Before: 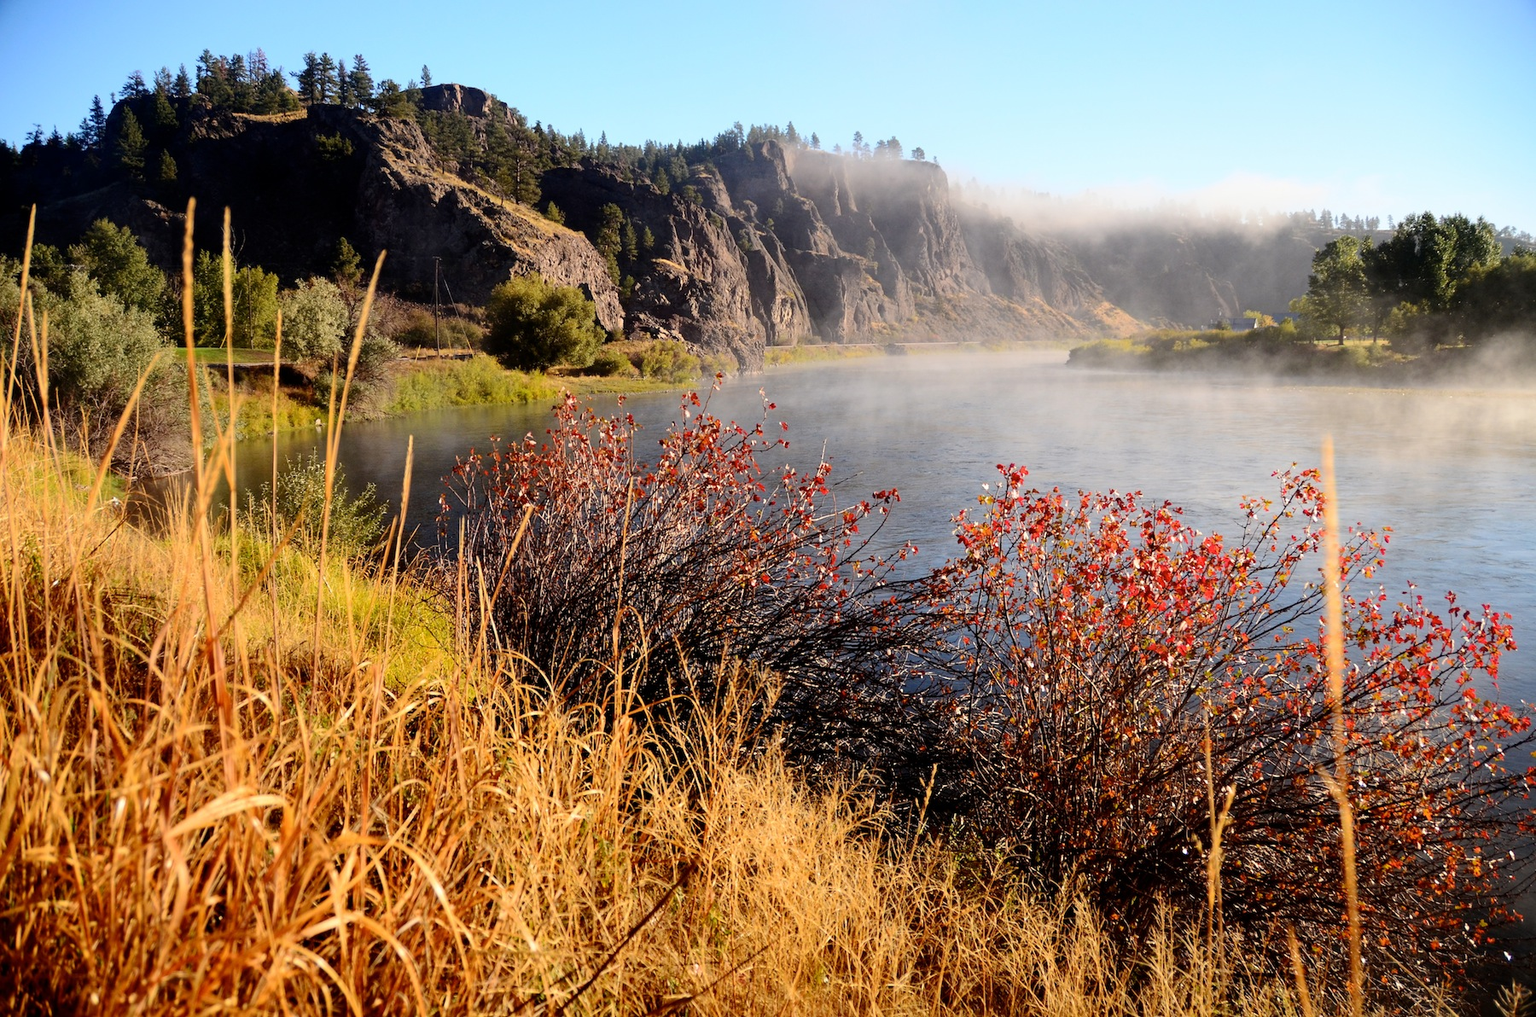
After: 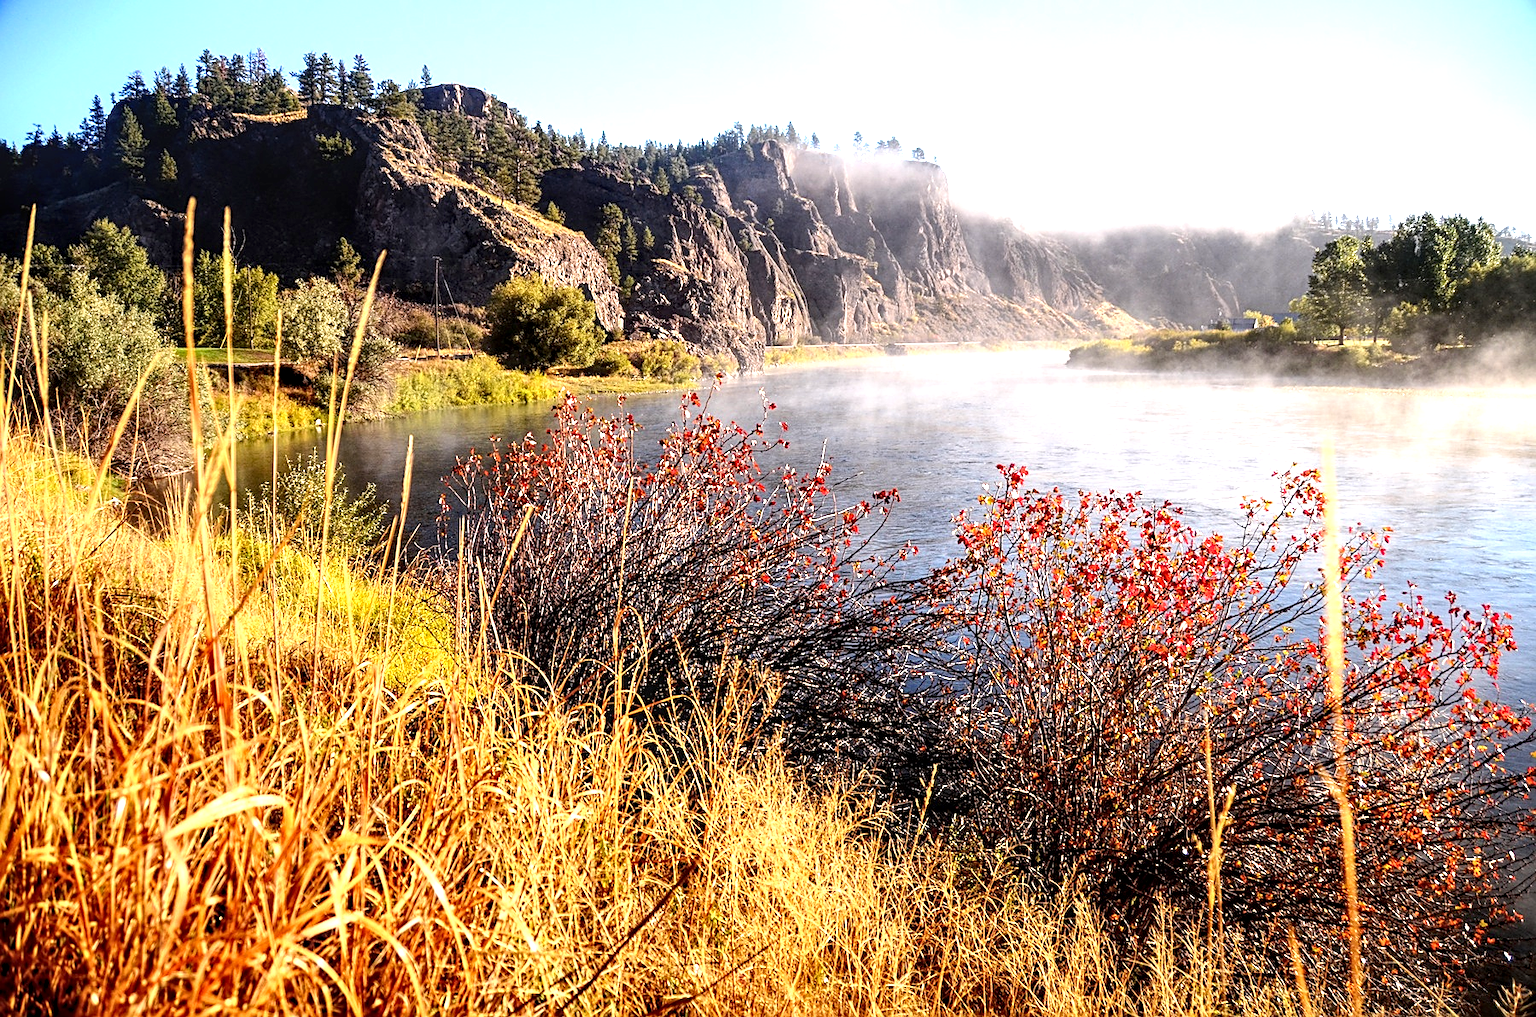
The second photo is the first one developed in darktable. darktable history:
white balance: red 1.009, blue 1.027
exposure: exposure 0.921 EV, compensate highlight preservation false
local contrast: highlights 25%, detail 150%
sharpen: on, module defaults
